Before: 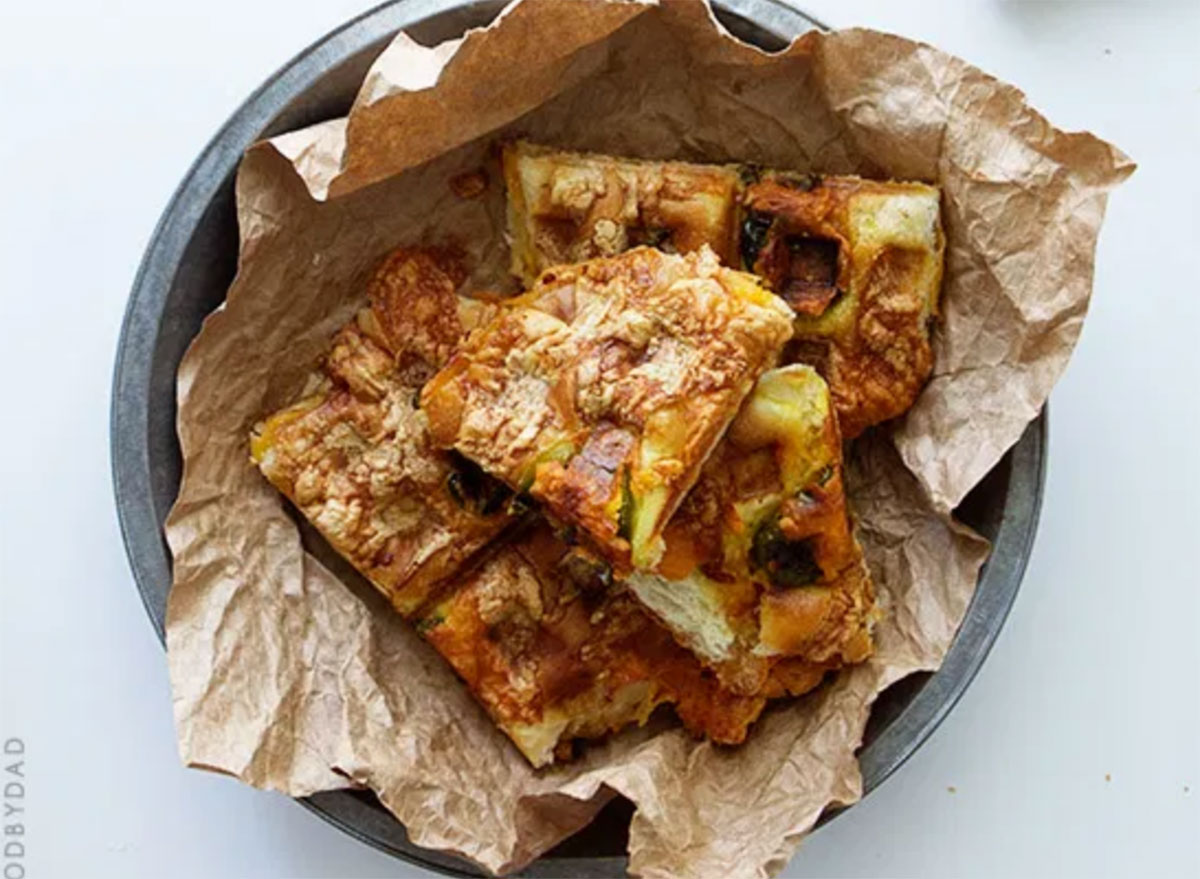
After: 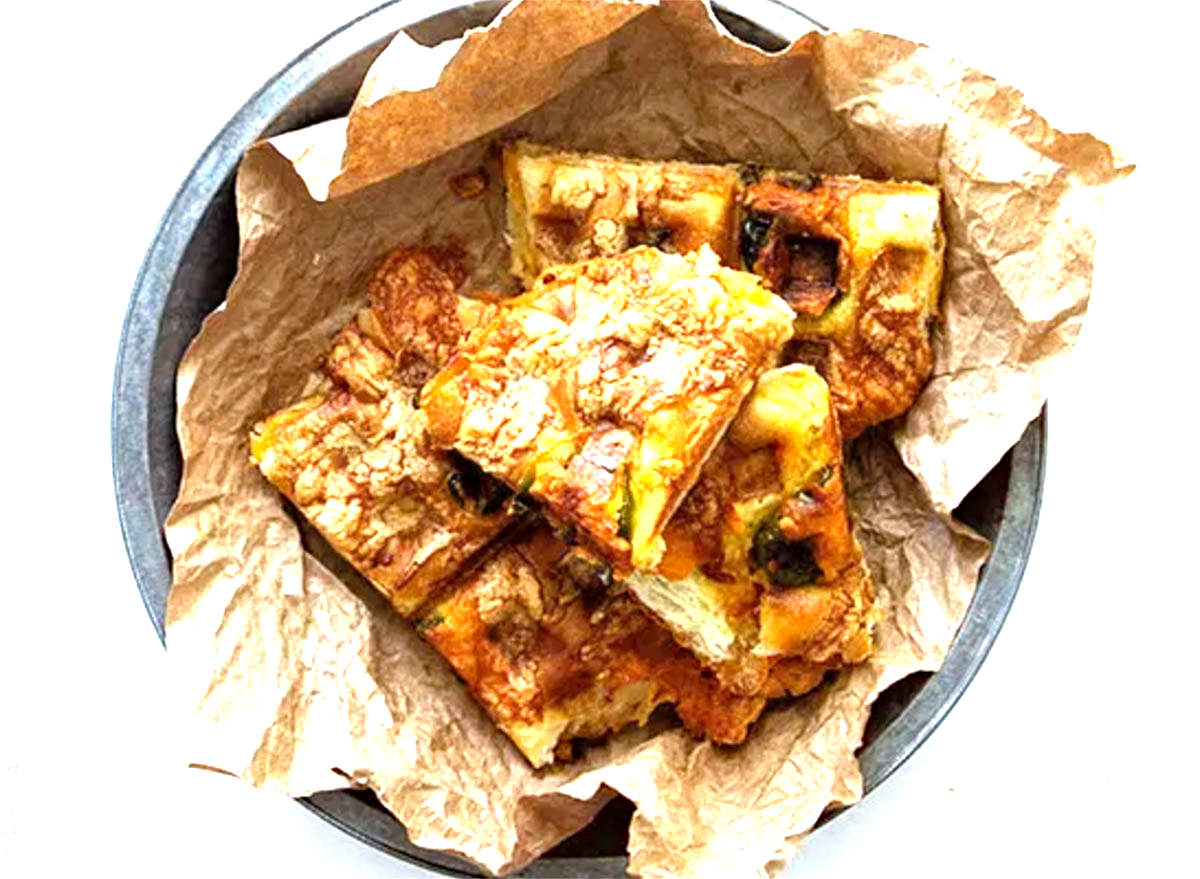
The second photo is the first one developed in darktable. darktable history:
local contrast: highlights 107%, shadows 97%, detail 119%, midtone range 0.2
exposure: exposure 0.947 EV, compensate highlight preservation false
tone equalizer: -8 EV -0.442 EV, -7 EV -0.373 EV, -6 EV -0.358 EV, -5 EV -0.245 EV, -3 EV 0.255 EV, -2 EV 0.33 EV, -1 EV 0.387 EV, +0 EV 0.43 EV
haze removal: compatibility mode true, adaptive false
